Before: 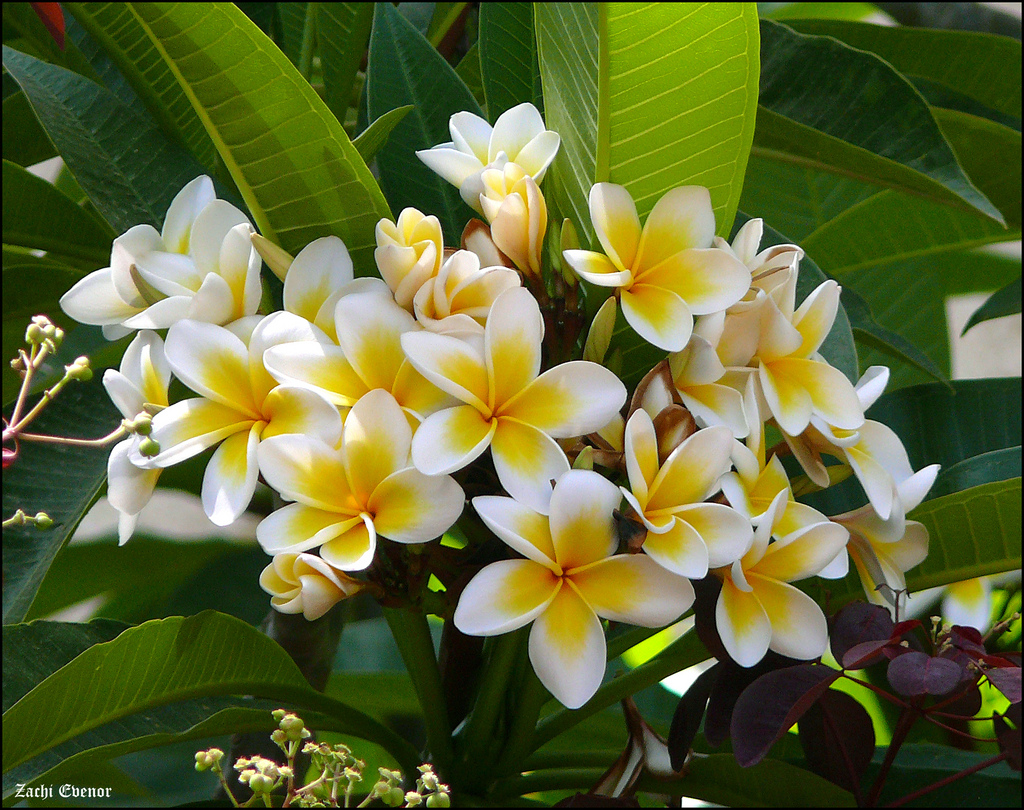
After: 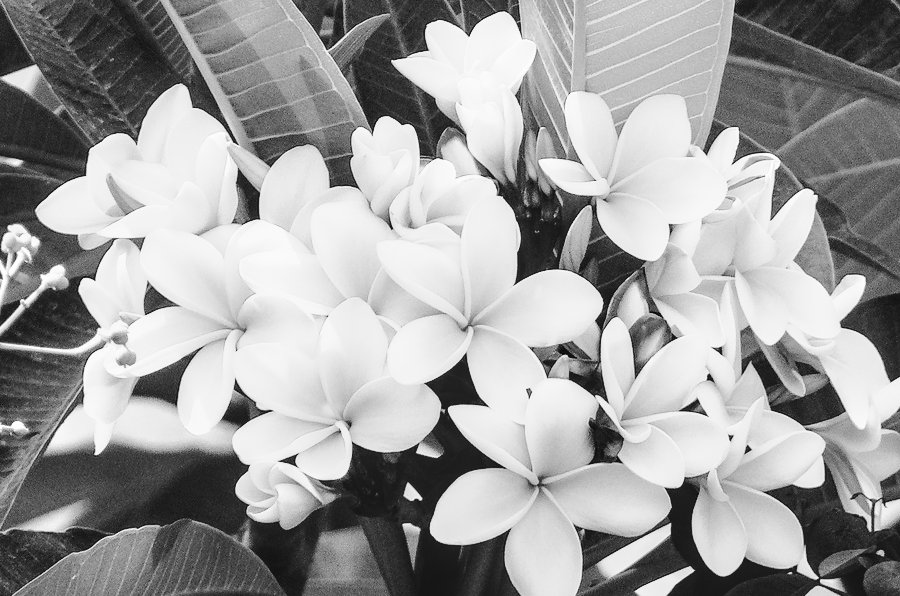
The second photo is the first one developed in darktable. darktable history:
crop and rotate: left 2.425%, top 11.305%, right 9.6%, bottom 15.08%
base curve: curves: ch0 [(0, 0) (0.028, 0.03) (0.121, 0.232) (0.46, 0.748) (0.859, 0.968) (1, 1)], preserve colors none
tone curve: curves: ch0 [(0, 0.023) (0.087, 0.065) (0.184, 0.168) (0.45, 0.54) (0.57, 0.683) (0.722, 0.825) (0.877, 0.948) (1, 1)]; ch1 [(0, 0) (0.388, 0.369) (0.44, 0.44) (0.489, 0.481) (0.534, 0.528) (0.657, 0.655) (1, 1)]; ch2 [(0, 0) (0.353, 0.317) (0.408, 0.427) (0.472, 0.46) (0.5, 0.488) (0.537, 0.518) (0.576, 0.592) (0.625, 0.631) (1, 1)], color space Lab, independent channels, preserve colors none
tone equalizer: on, module defaults
monochrome: on, module defaults
white balance: red 1.127, blue 0.943
local contrast: on, module defaults
